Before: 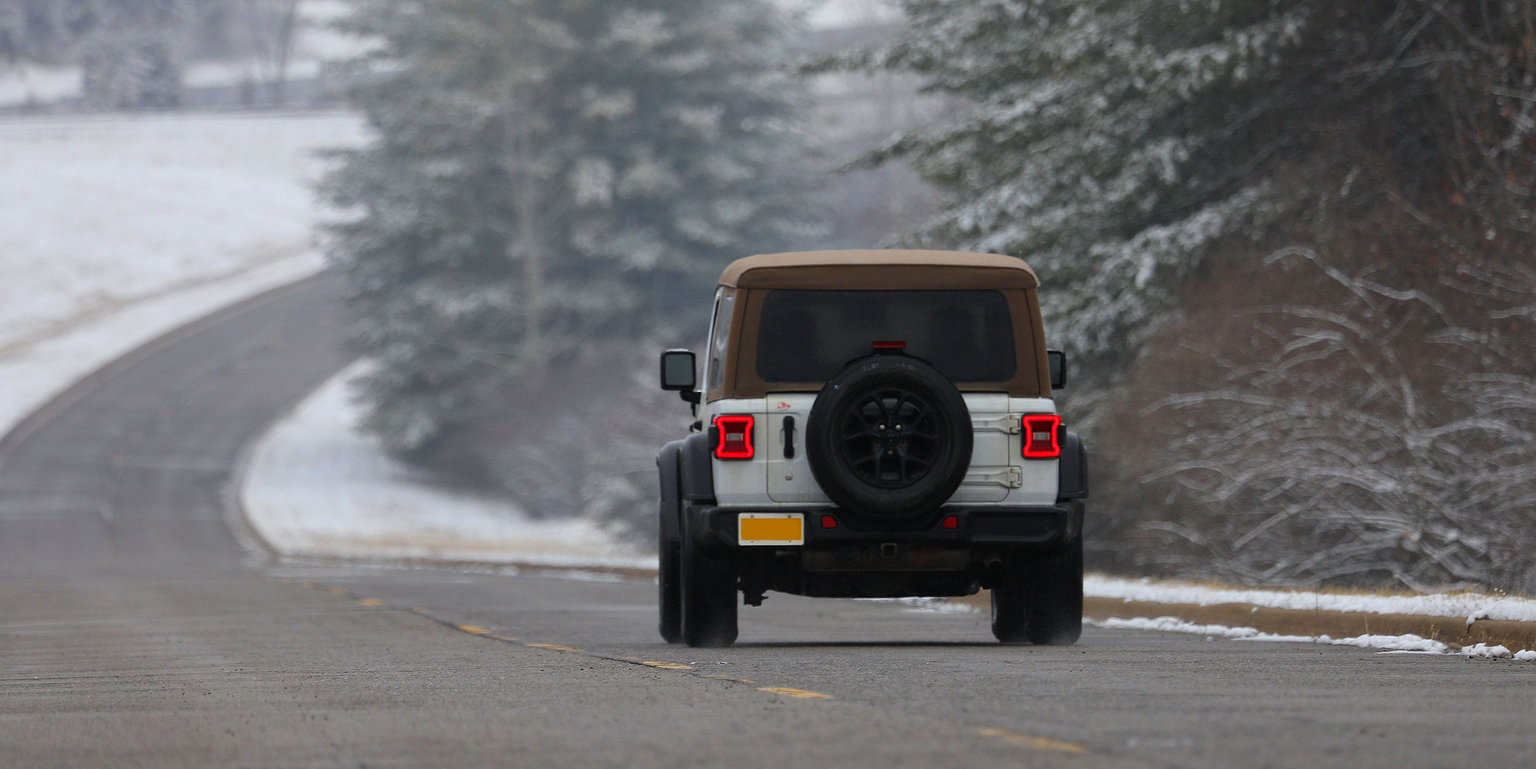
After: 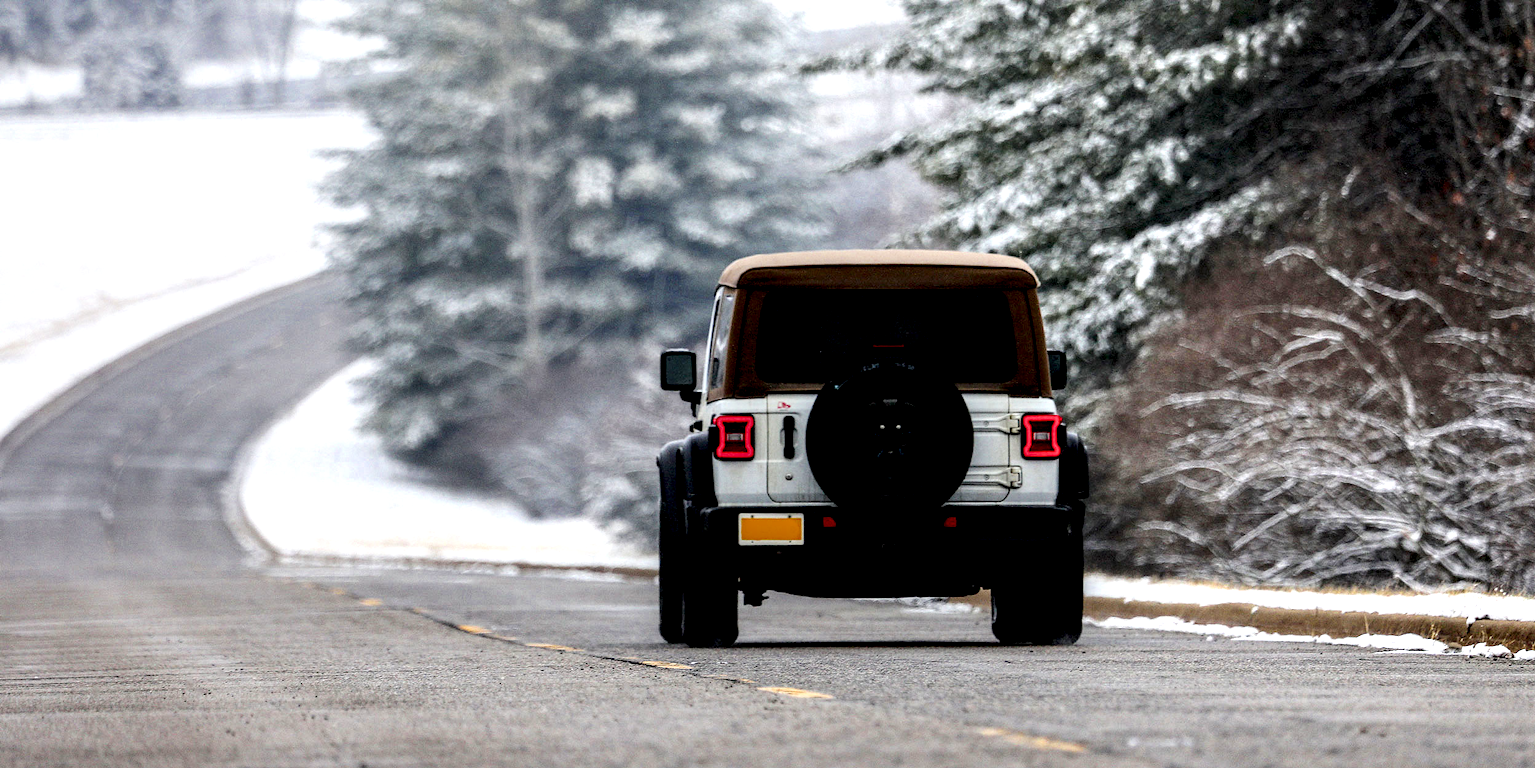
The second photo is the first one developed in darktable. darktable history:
local contrast: shadows 185%, detail 225%
filmic rgb: black relative exposure -16 EV, white relative exposure 6.12 EV, hardness 5.22
contrast brightness saturation: contrast 0.12, brightness -0.12, saturation 0.2
exposure: black level correction 0, exposure 1.379 EV, compensate exposure bias true, compensate highlight preservation false
